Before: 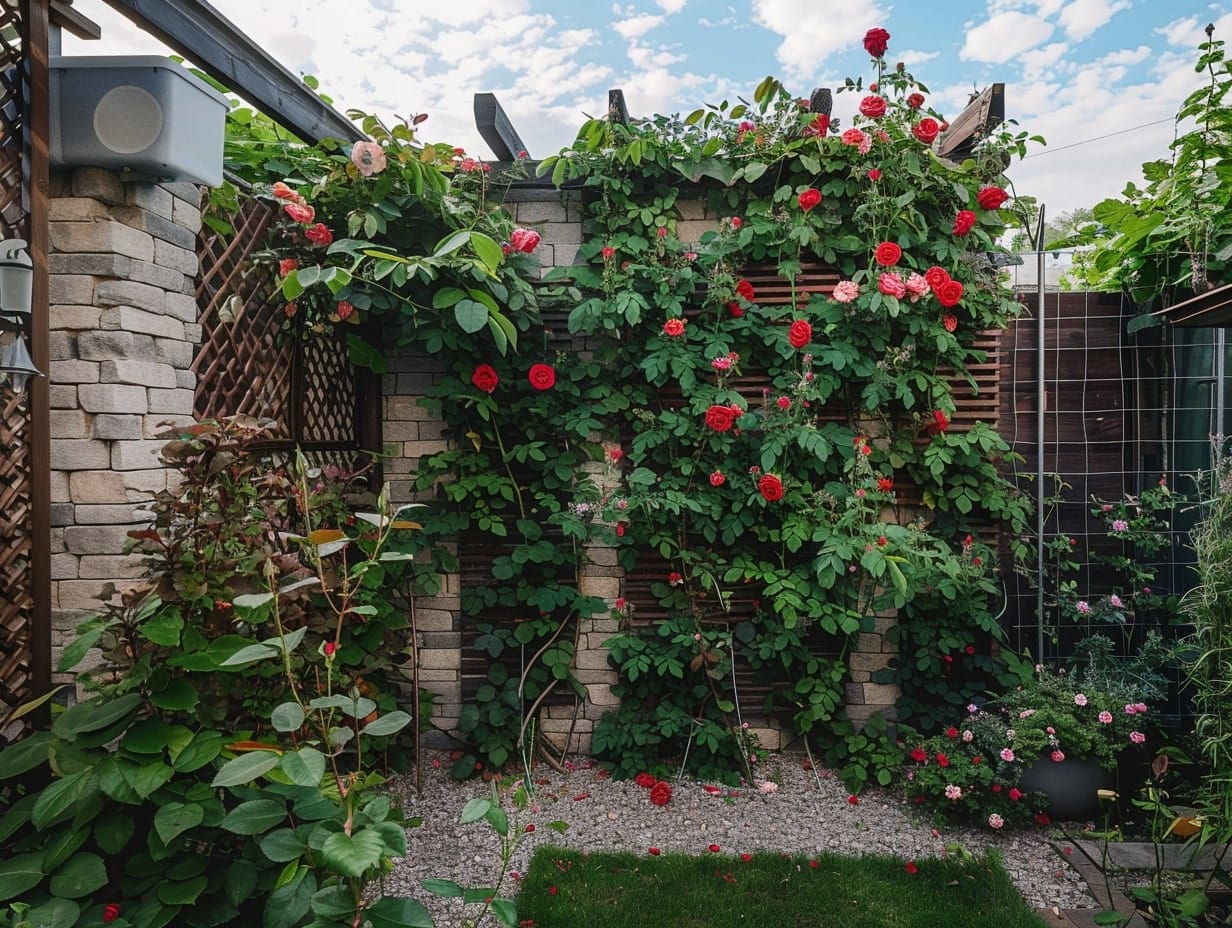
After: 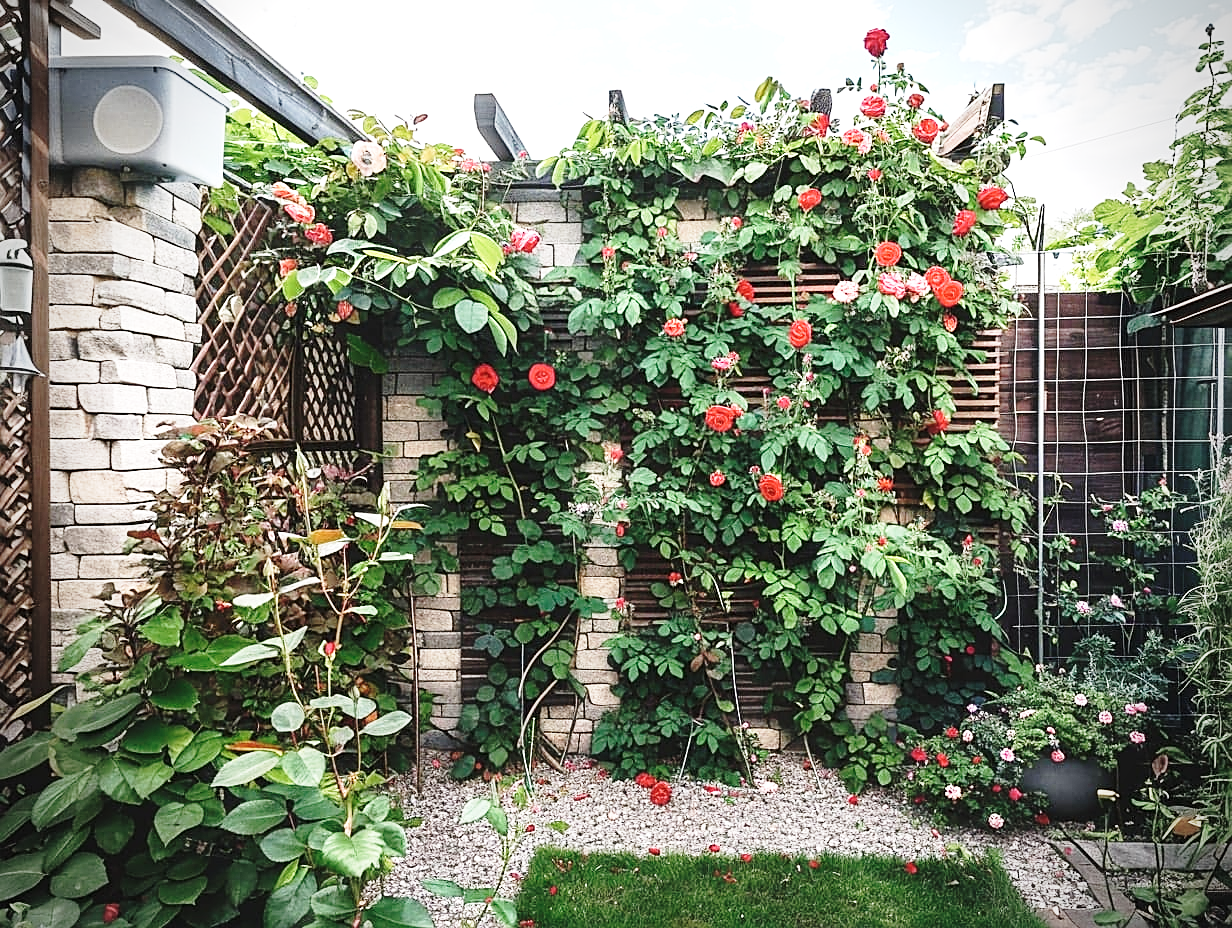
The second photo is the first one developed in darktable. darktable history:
vignetting: on, module defaults
tone equalizer: on, module defaults
exposure: black level correction 0, exposure 1 EV, compensate exposure bias true, compensate highlight preservation false
color correction: saturation 0.8
base curve: curves: ch0 [(0, 0) (0.028, 0.03) (0.121, 0.232) (0.46, 0.748) (0.859, 0.968) (1, 1)], preserve colors none
sharpen: on, module defaults
